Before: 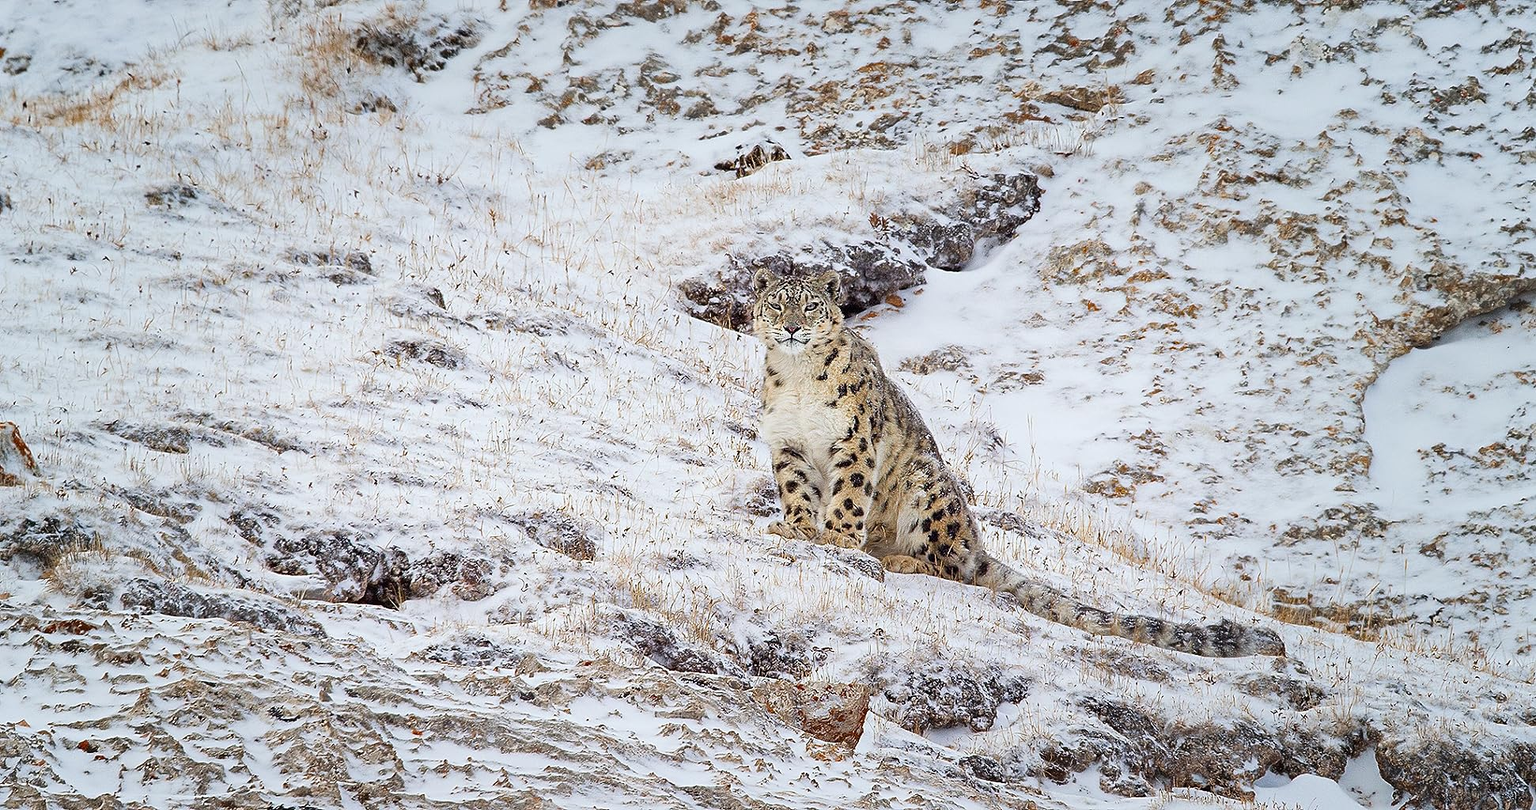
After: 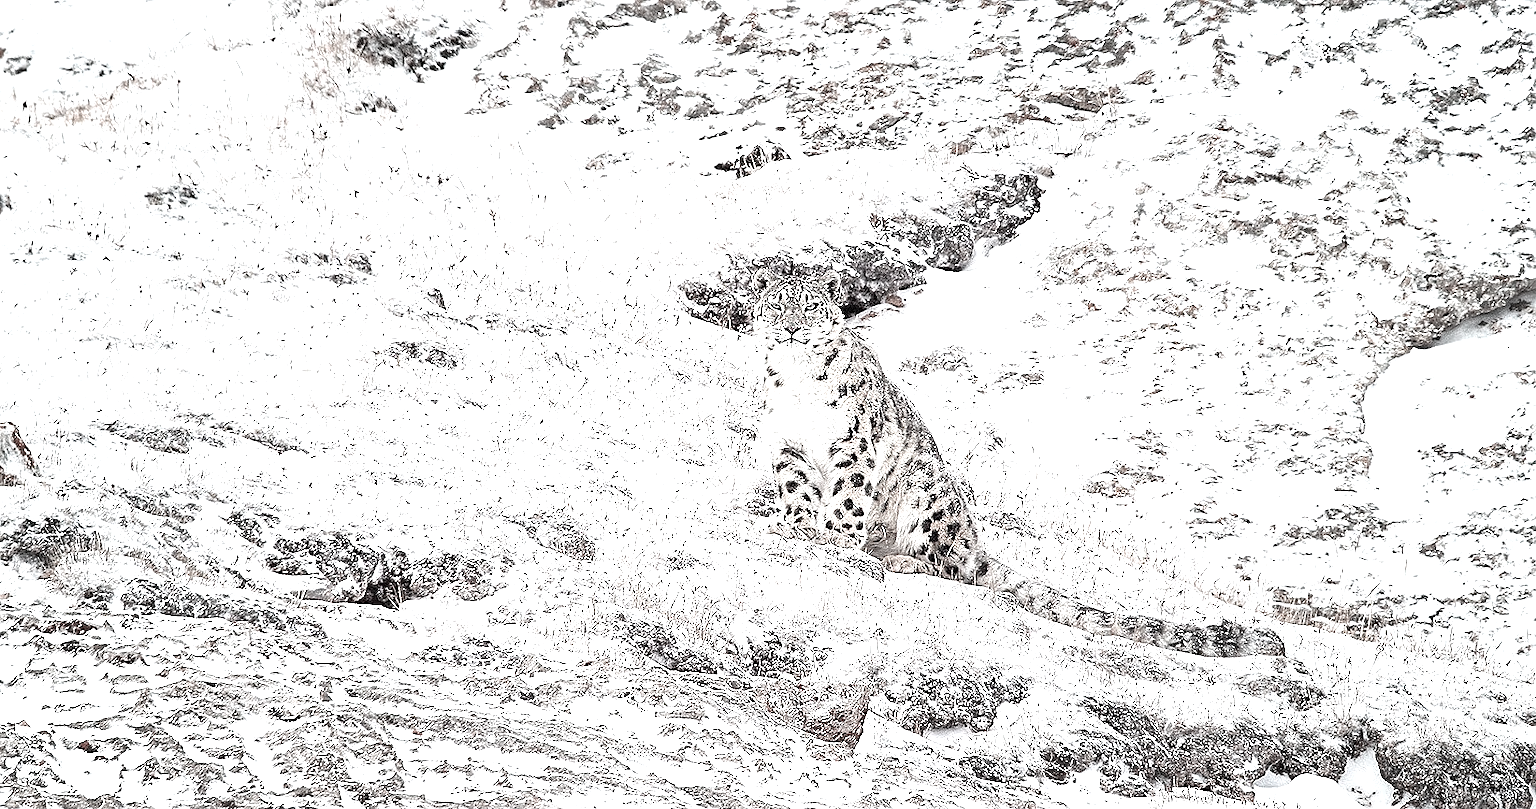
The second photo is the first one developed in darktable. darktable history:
exposure: black level correction 0, exposure 1.35 EV, compensate exposure bias true, compensate highlight preservation false
color contrast: green-magenta contrast 0.3, blue-yellow contrast 0.15
sharpen: on, module defaults
